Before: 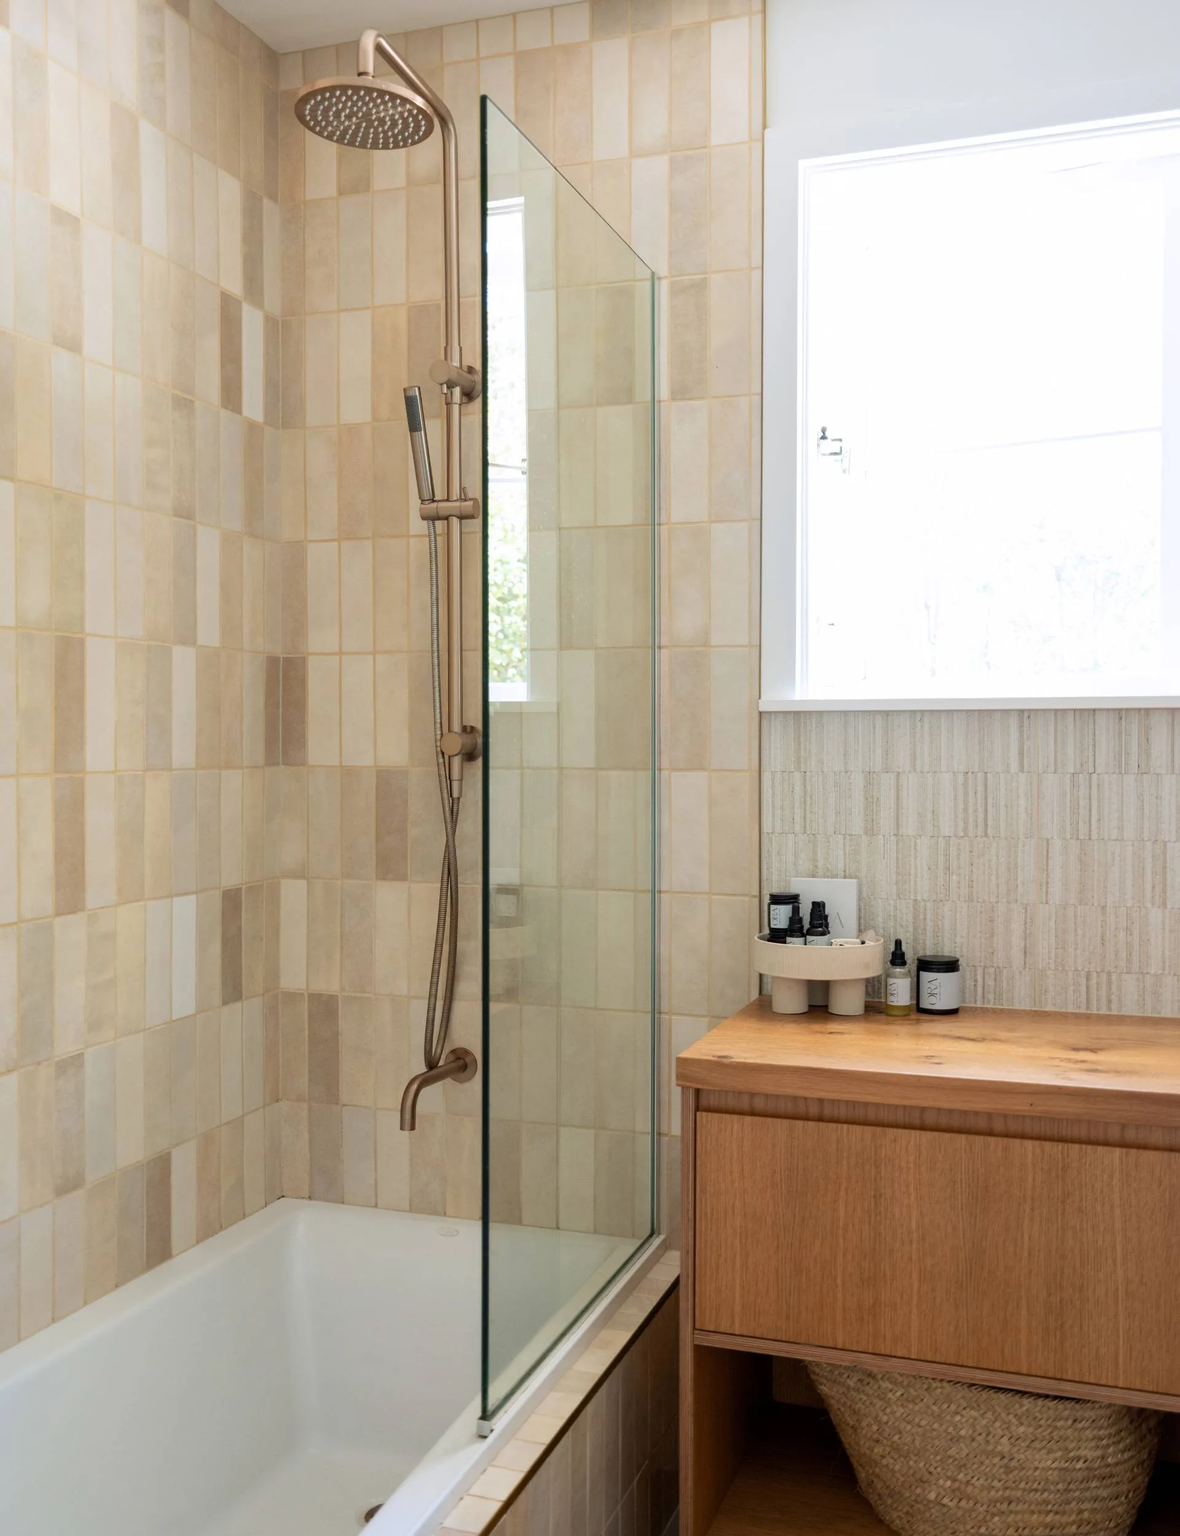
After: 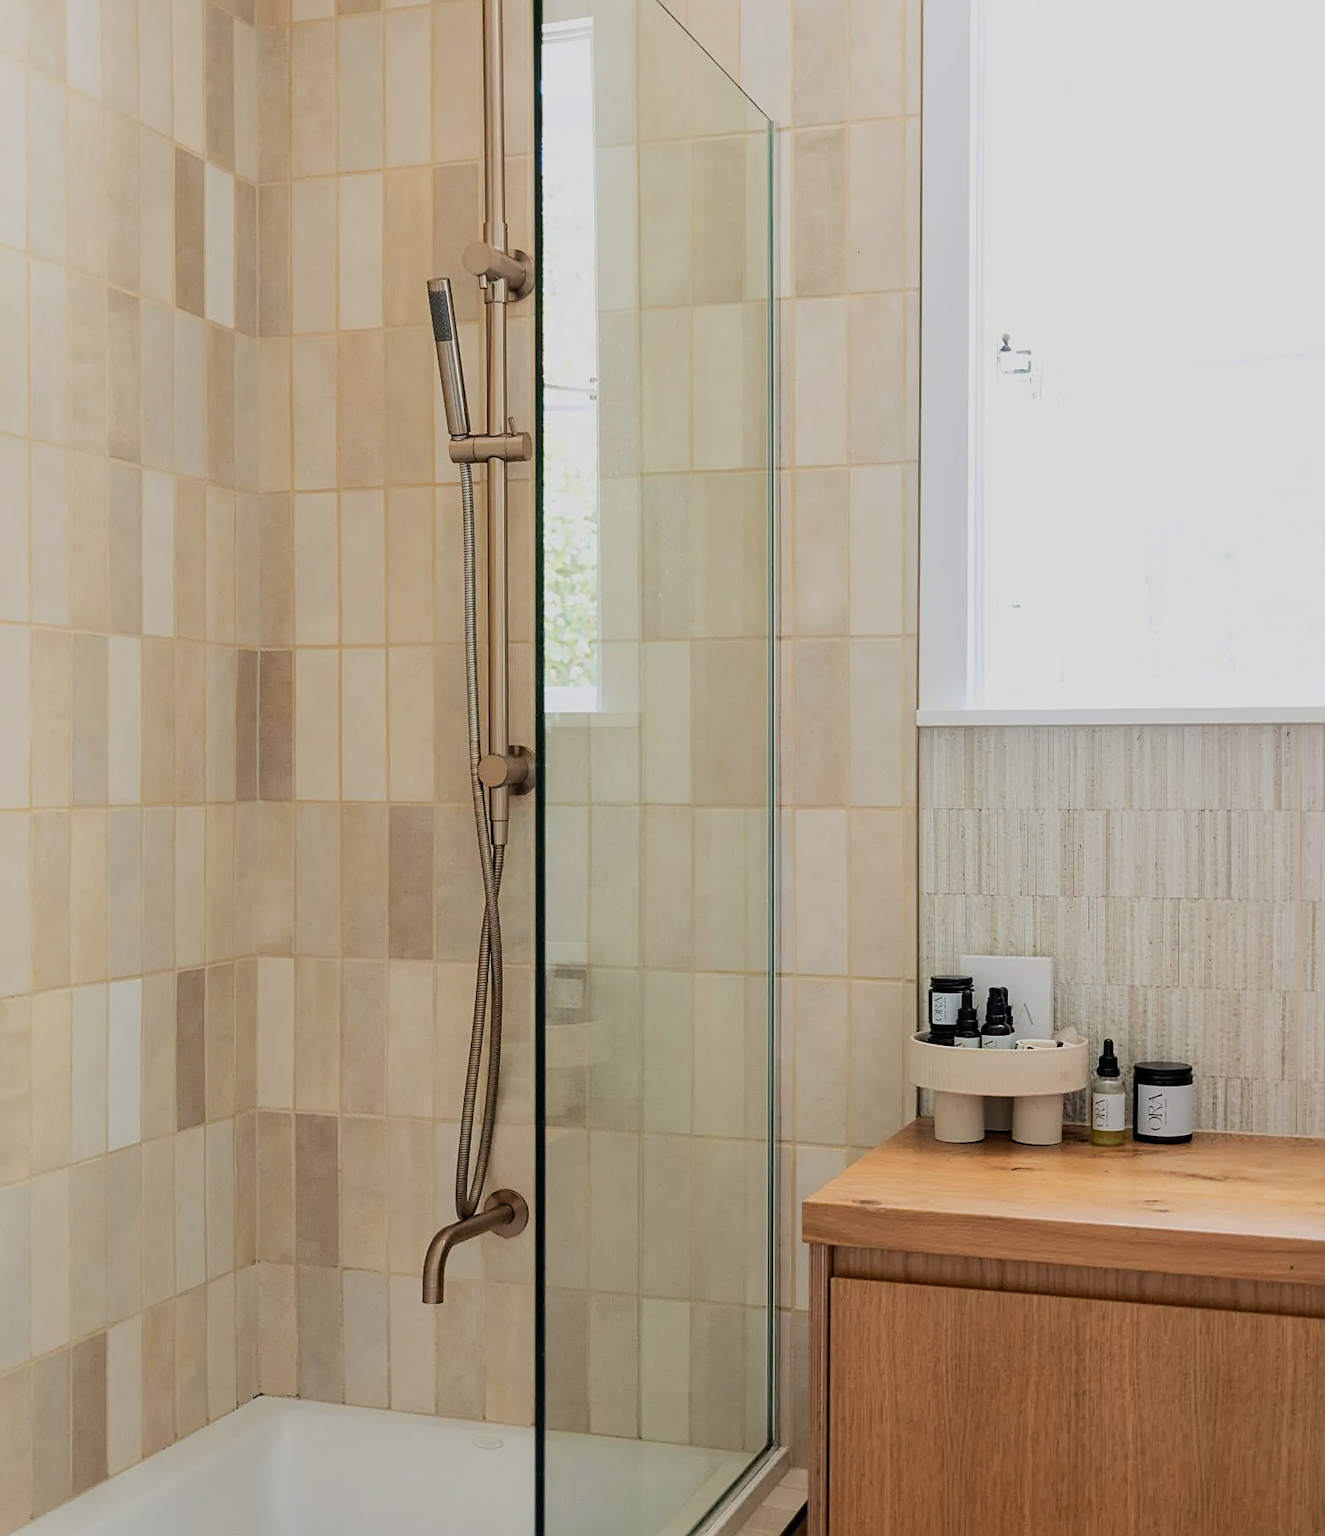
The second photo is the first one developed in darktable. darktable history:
crop: left 7.93%, top 12%, right 10.279%, bottom 15.392%
filmic rgb: black relative exposure -7.65 EV, white relative exposure 4.56 EV, hardness 3.61, contrast 1.108, contrast in shadows safe
sharpen: on, module defaults
